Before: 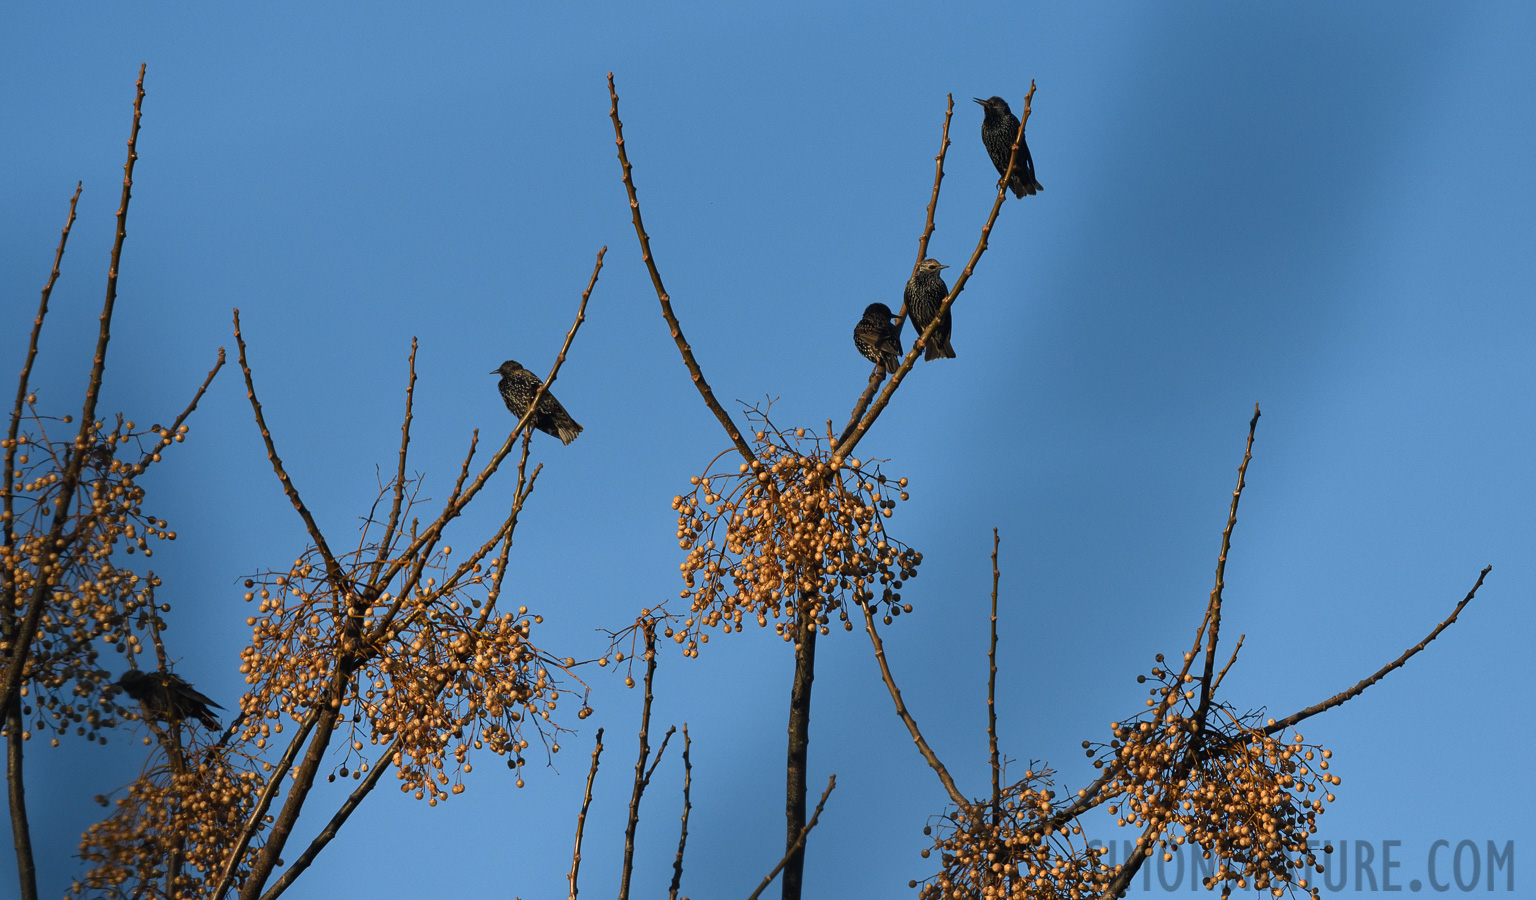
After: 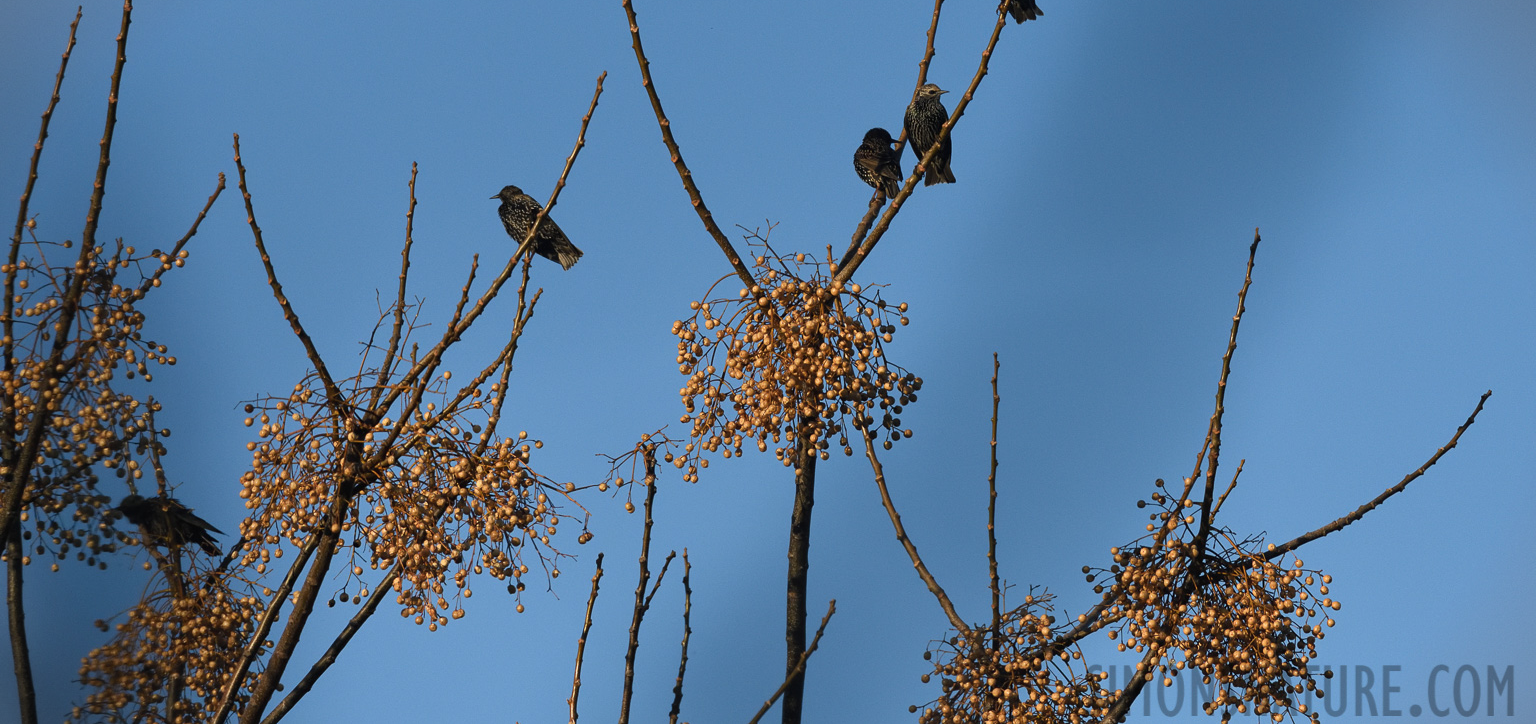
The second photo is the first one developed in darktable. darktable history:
contrast brightness saturation: saturation -0.067
vignetting: fall-off start 99.99%, width/height ratio 1.326
crop and rotate: top 19.513%
